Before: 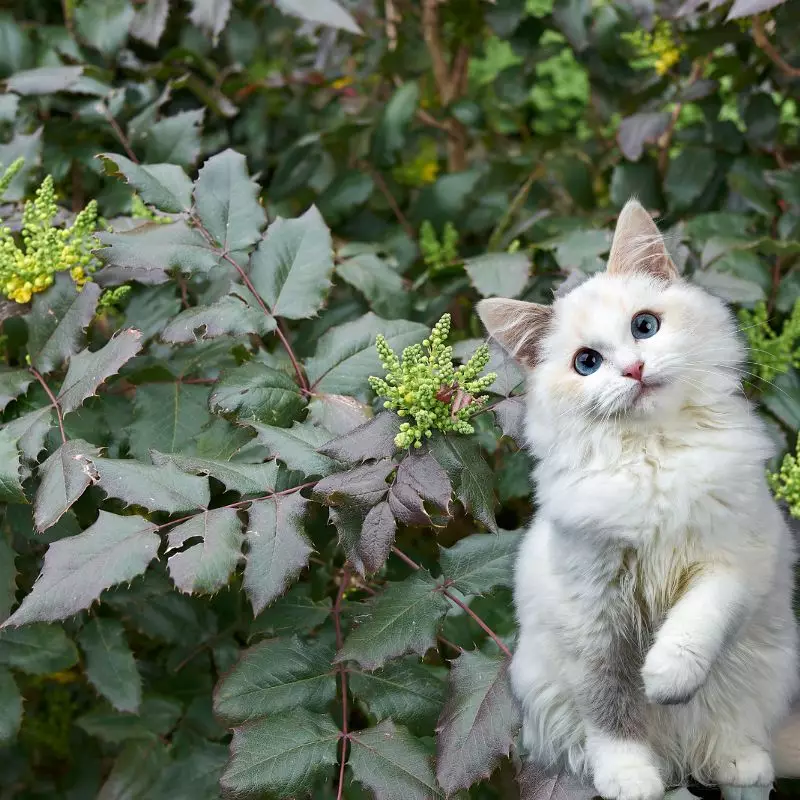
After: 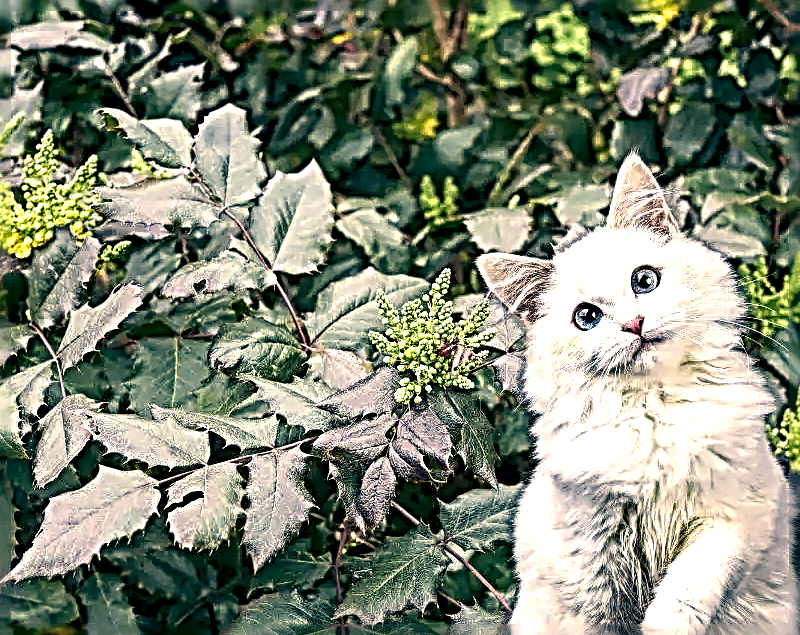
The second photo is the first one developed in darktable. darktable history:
exposure: exposure 0.367 EV, compensate highlight preservation false
sharpen: radius 4.001, amount 2
crop and rotate: top 5.667%, bottom 14.937%
local contrast: highlights 80%, shadows 57%, detail 175%, midtone range 0.602
color correction: highlights a* 10.32, highlights b* 14.66, shadows a* -9.59, shadows b* -15.02
